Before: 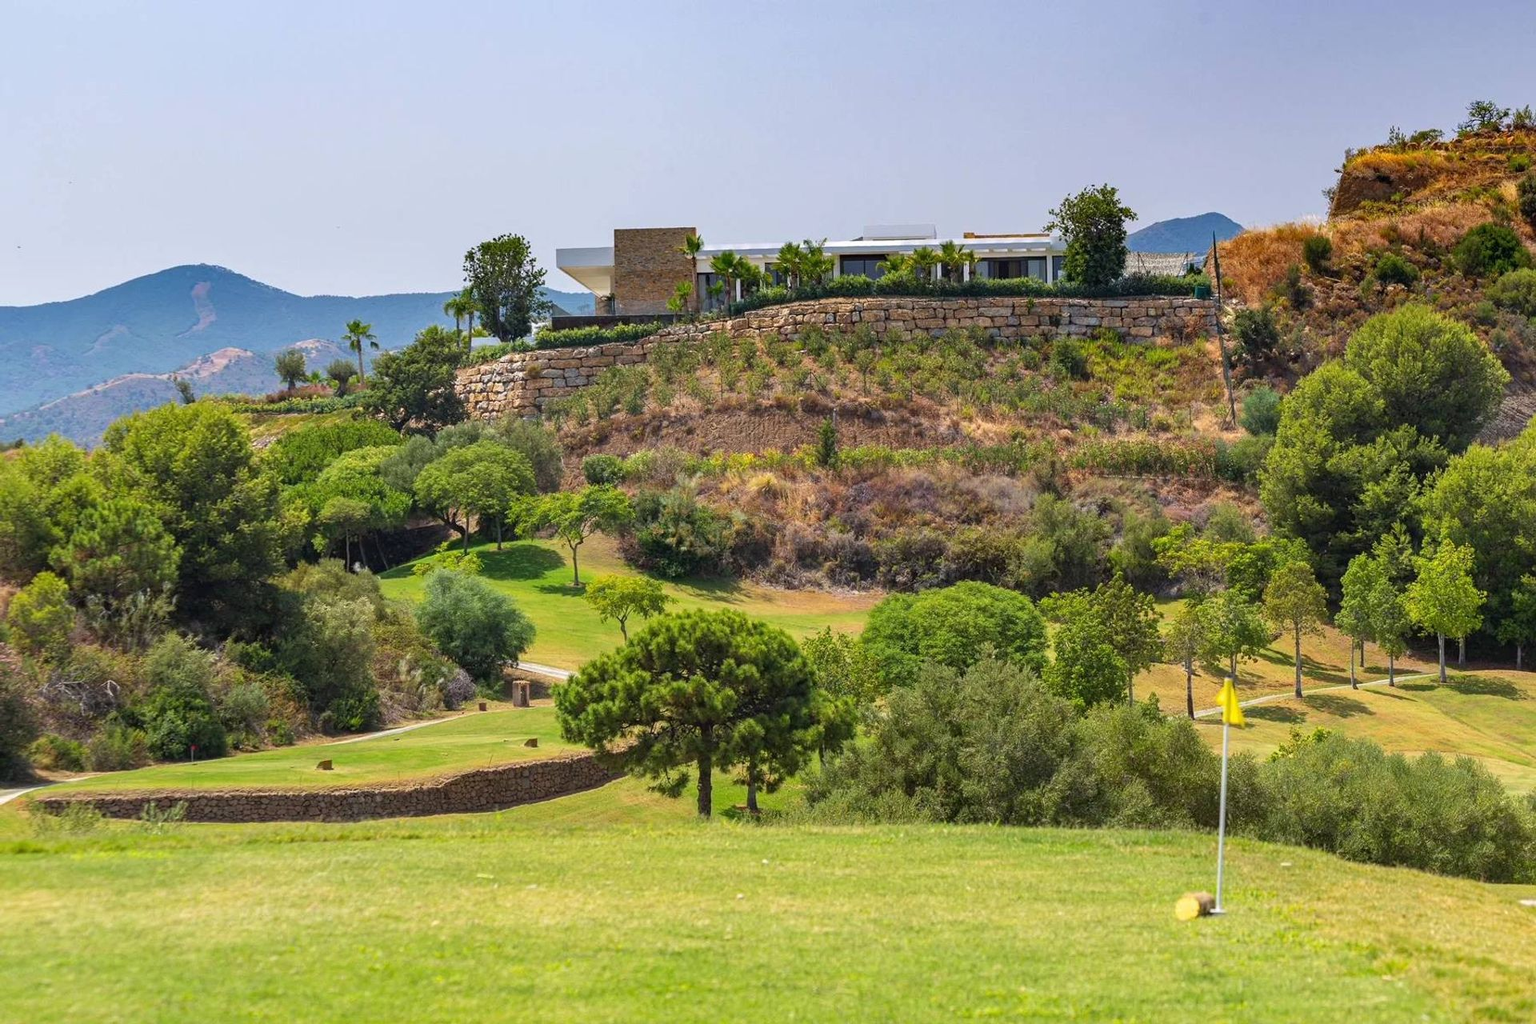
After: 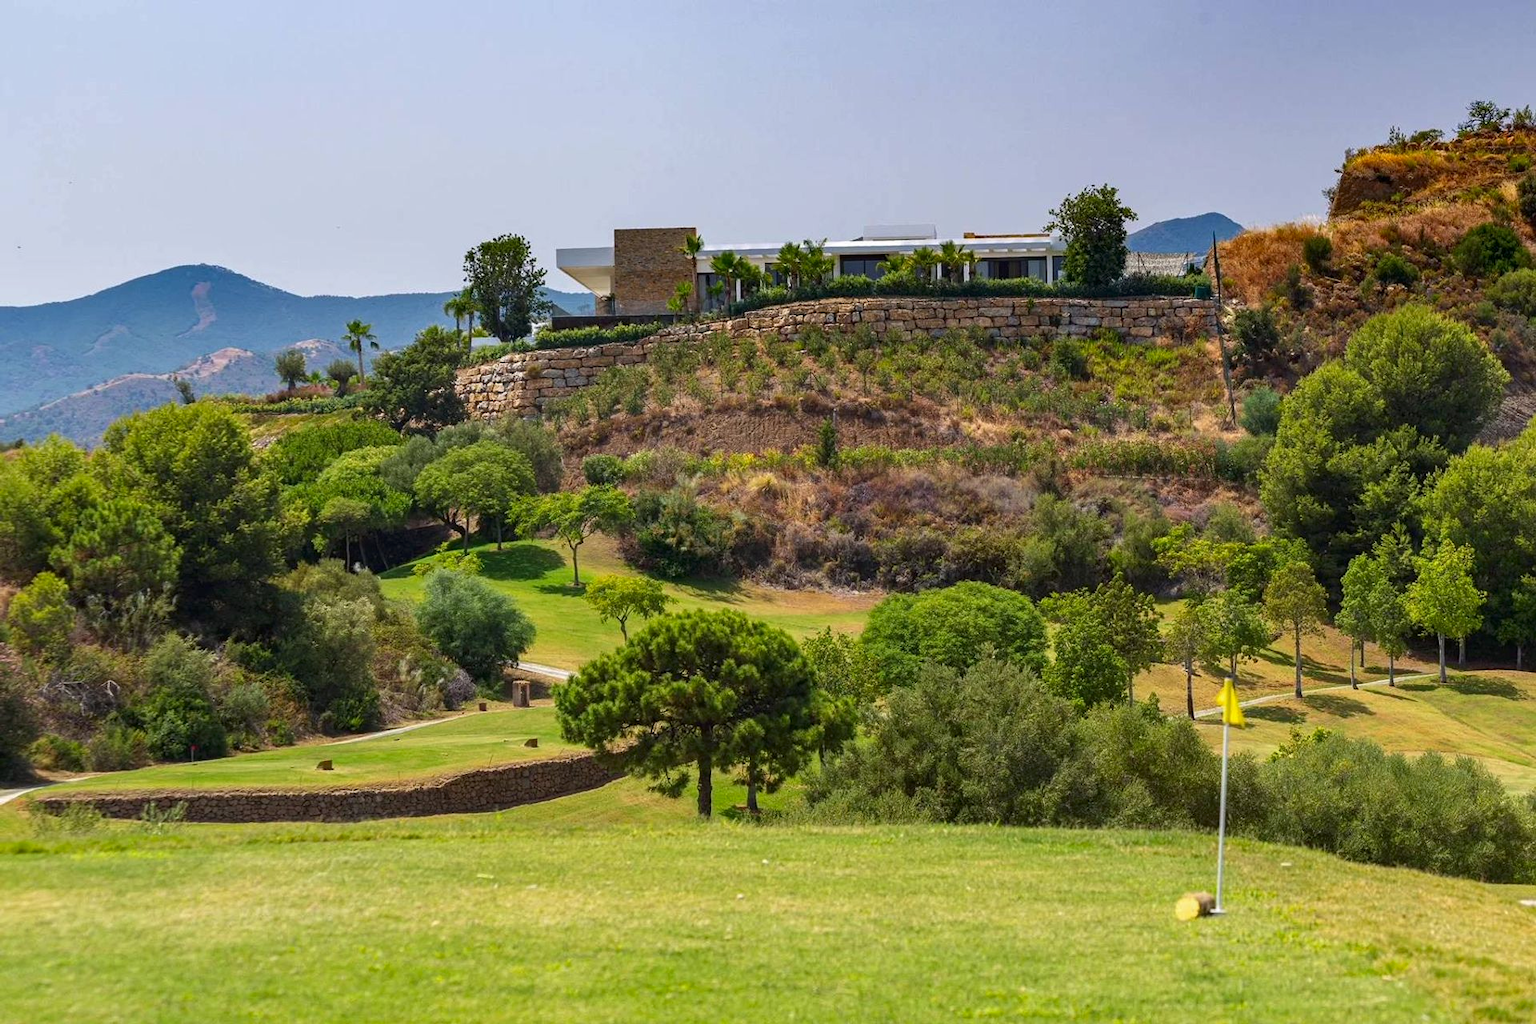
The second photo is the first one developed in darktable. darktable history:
contrast brightness saturation: brightness -0.09
